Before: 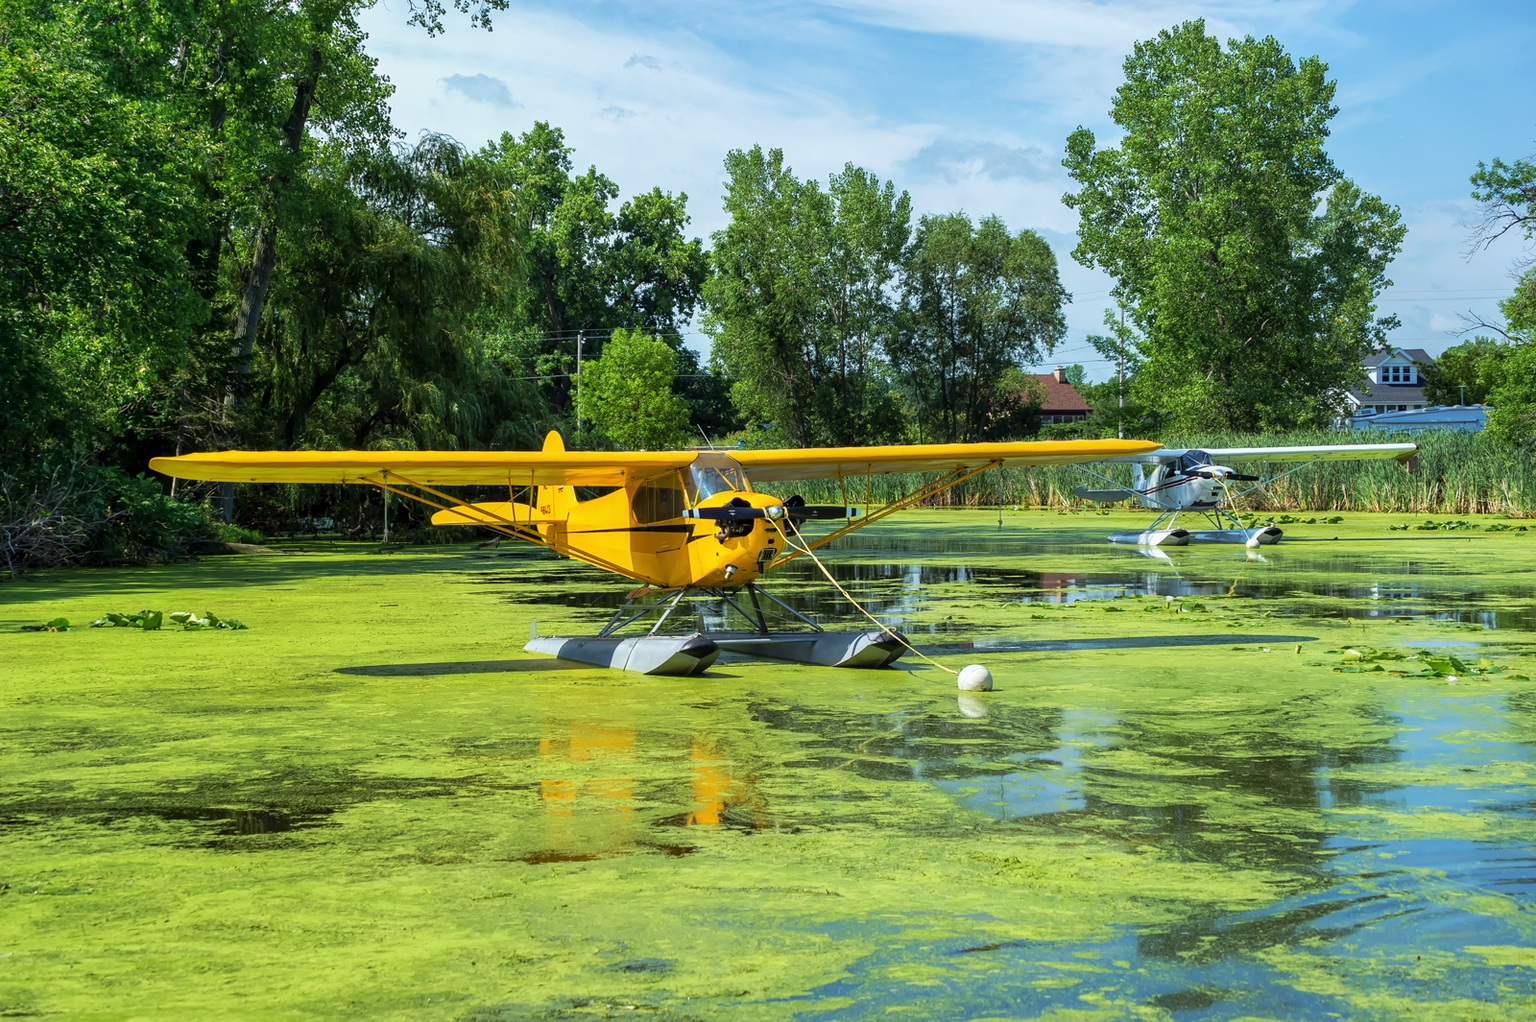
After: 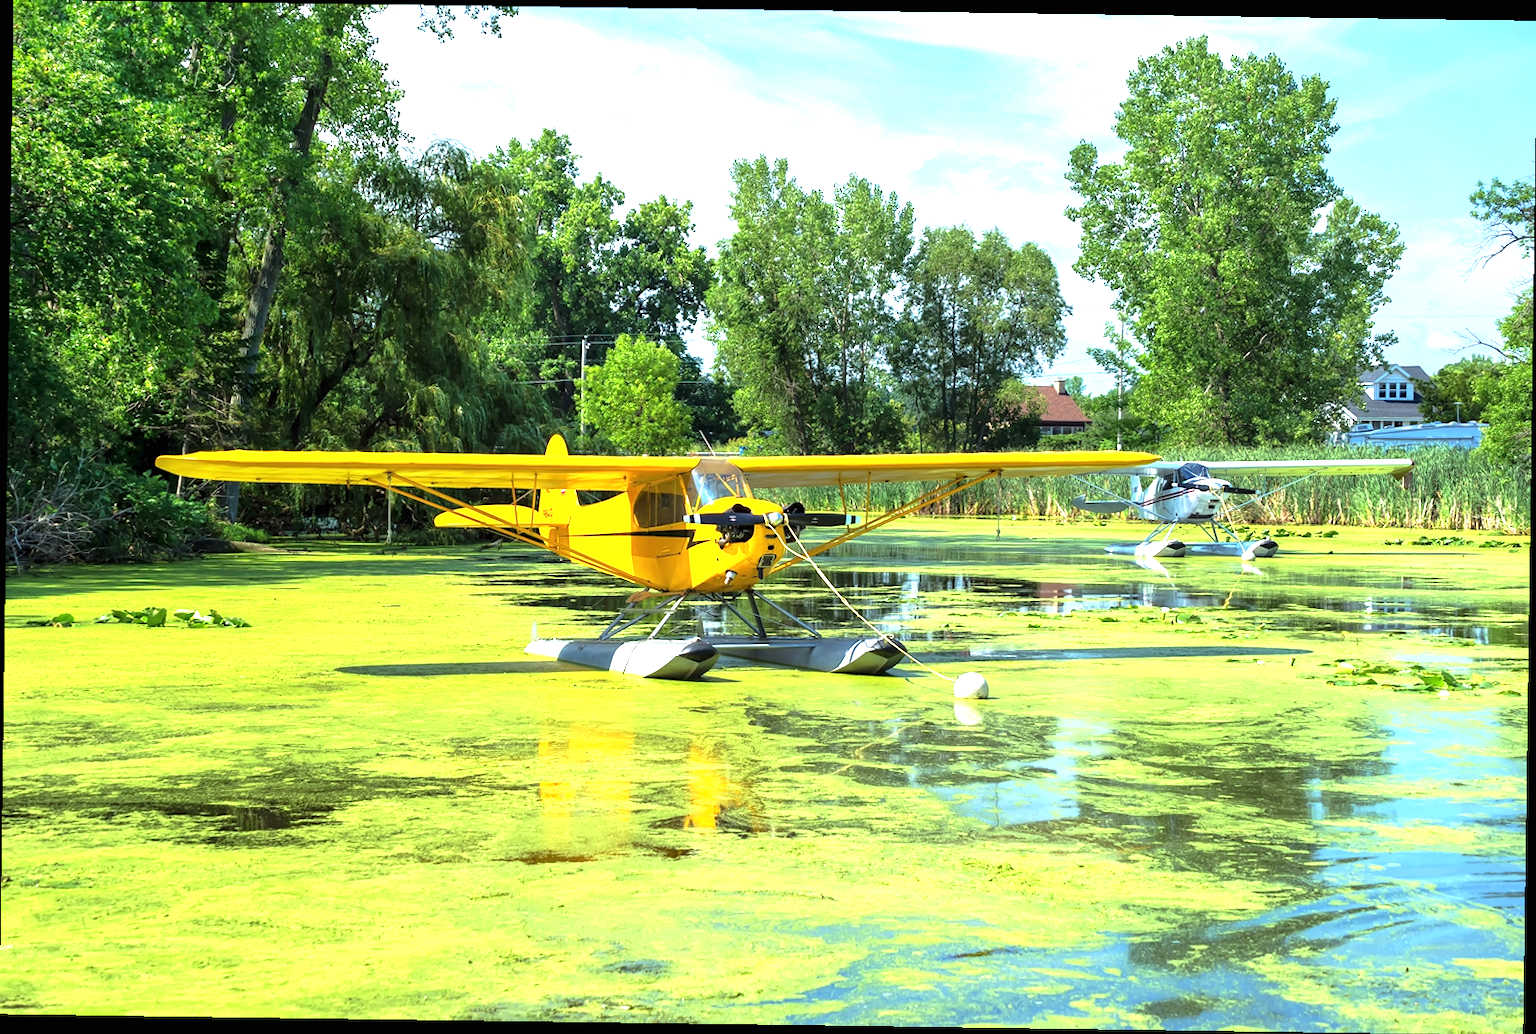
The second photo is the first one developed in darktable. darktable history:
rotate and perspective: rotation 0.8°, automatic cropping off
tone equalizer: -8 EV -1.84 EV, -7 EV -1.16 EV, -6 EV -1.62 EV, smoothing diameter 25%, edges refinement/feathering 10, preserve details guided filter
exposure: black level correction 0, exposure 1.173 EV, compensate exposure bias true, compensate highlight preservation false
